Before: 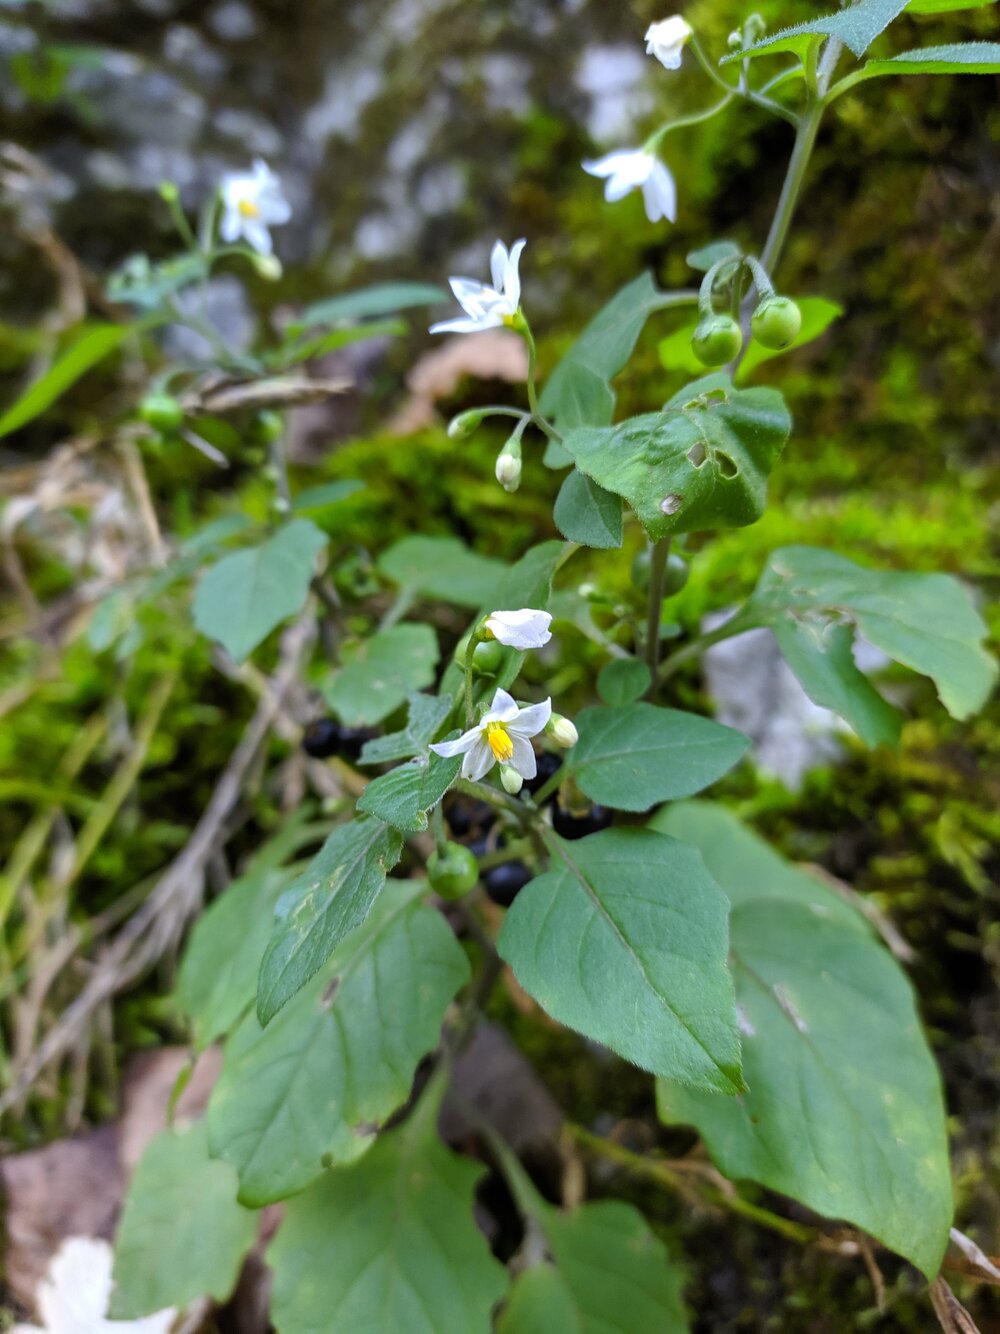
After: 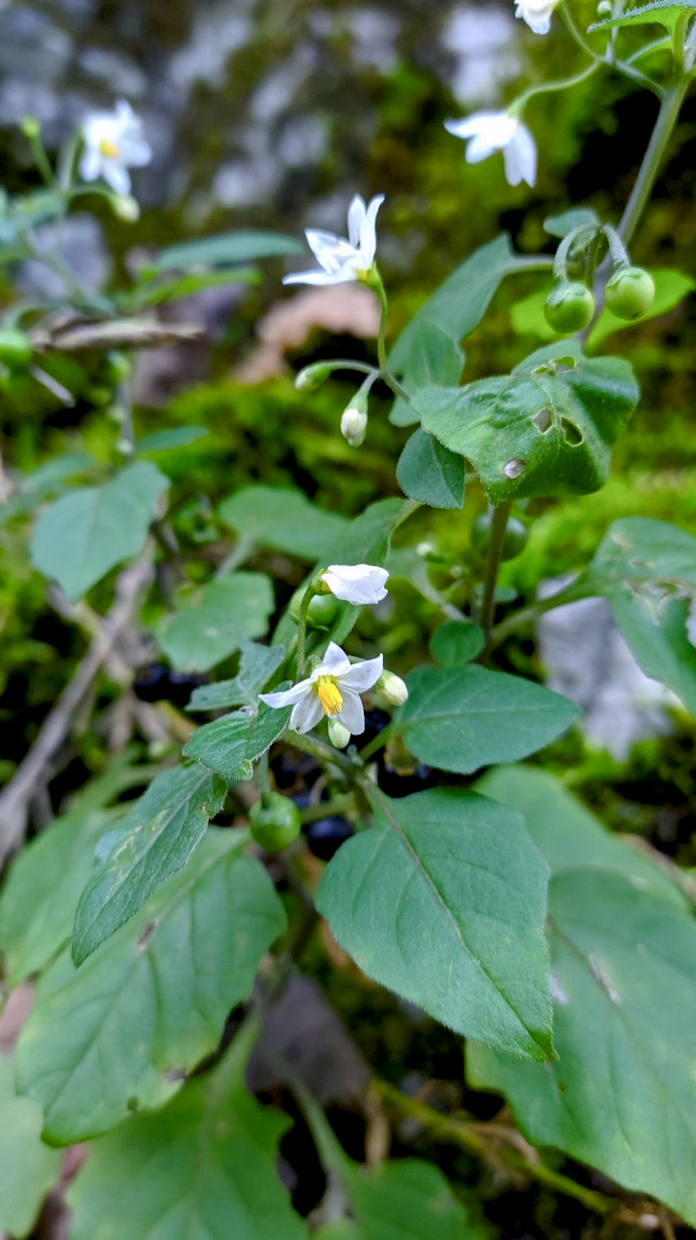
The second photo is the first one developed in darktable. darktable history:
crop and rotate: angle -3.3°, left 14.098%, top 0.029%, right 11.073%, bottom 0.02%
color balance rgb: power › chroma 0.98%, power › hue 251.89°, global offset › luminance -0.857%, linear chroma grading › global chroma -15.817%, perceptual saturation grading › global saturation 27.575%, perceptual saturation grading › highlights -25.247%, perceptual saturation grading › shadows 24.372%, global vibrance 14.799%
